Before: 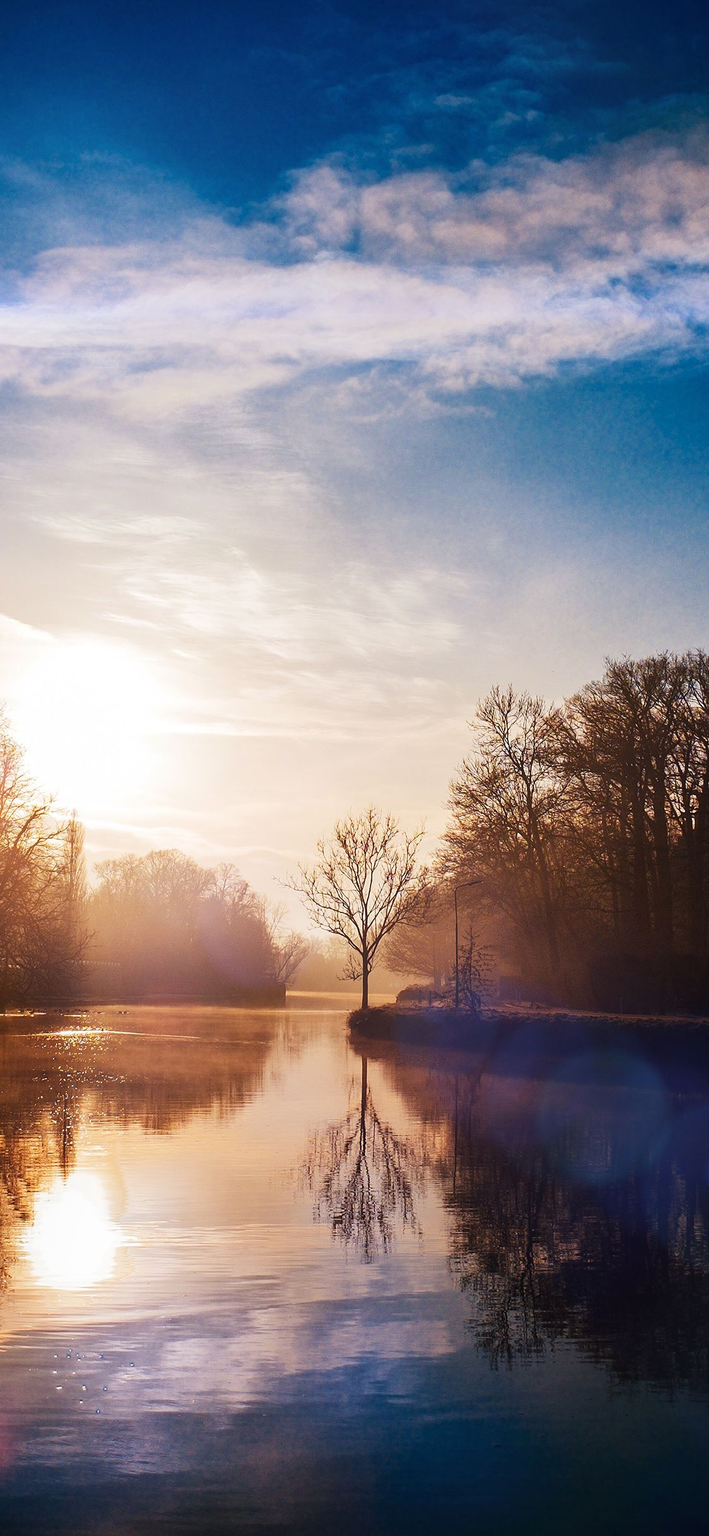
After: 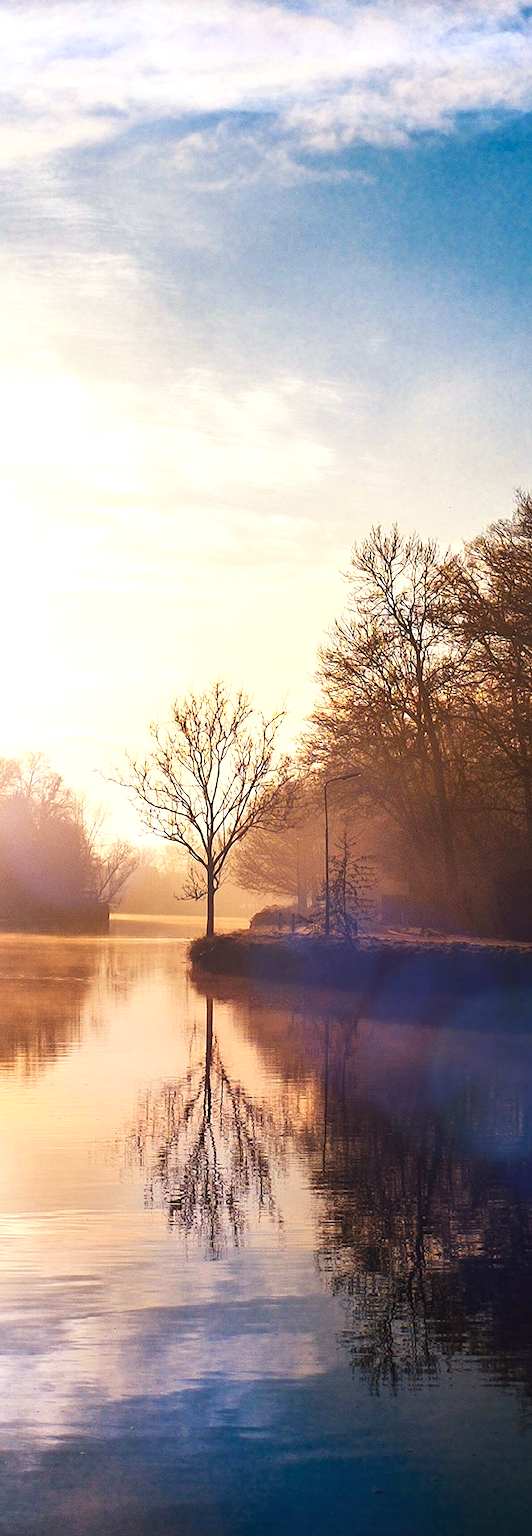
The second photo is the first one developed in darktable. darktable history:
exposure: exposure 0.556 EV, compensate highlight preservation false
color correction: highlights a* -2.68, highlights b* 2.57
crop and rotate: left 28.256%, top 17.734%, right 12.656%, bottom 3.573%
